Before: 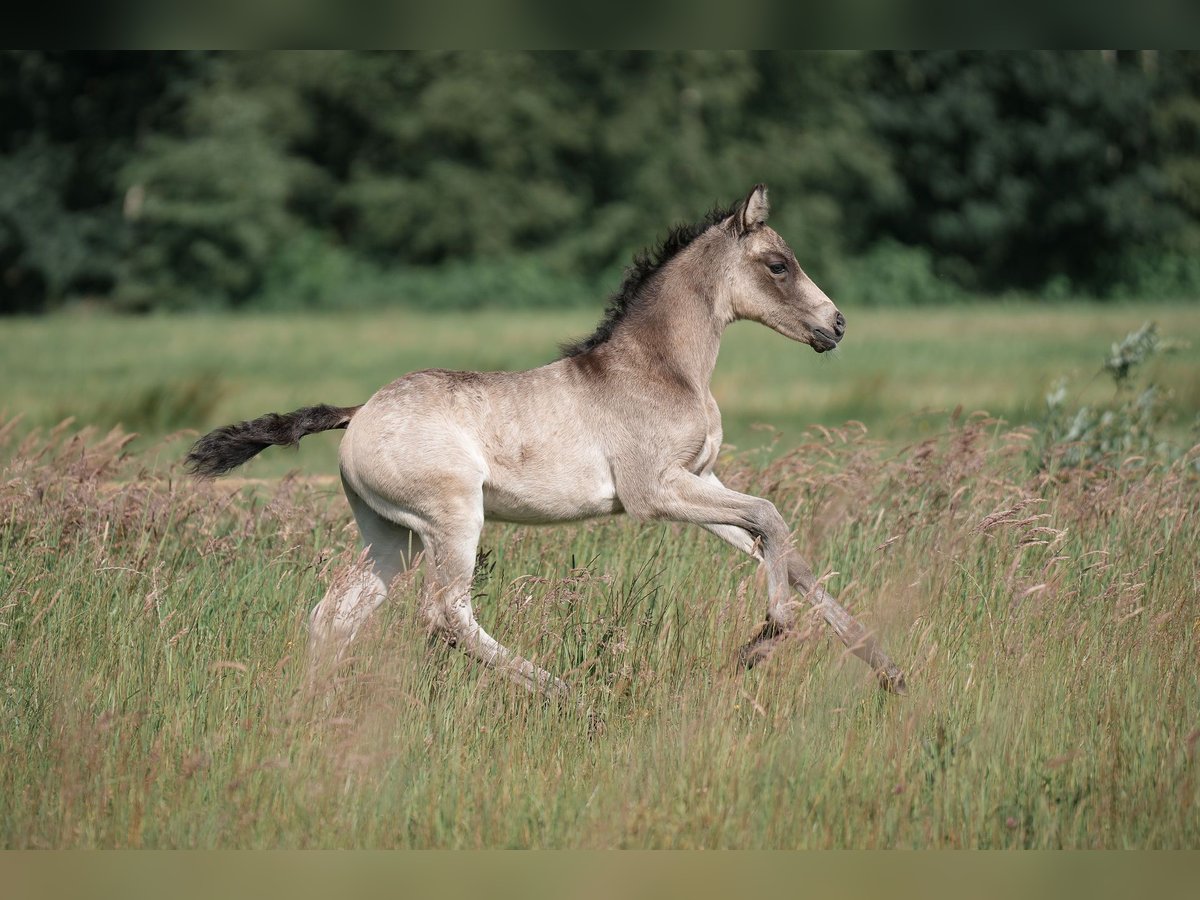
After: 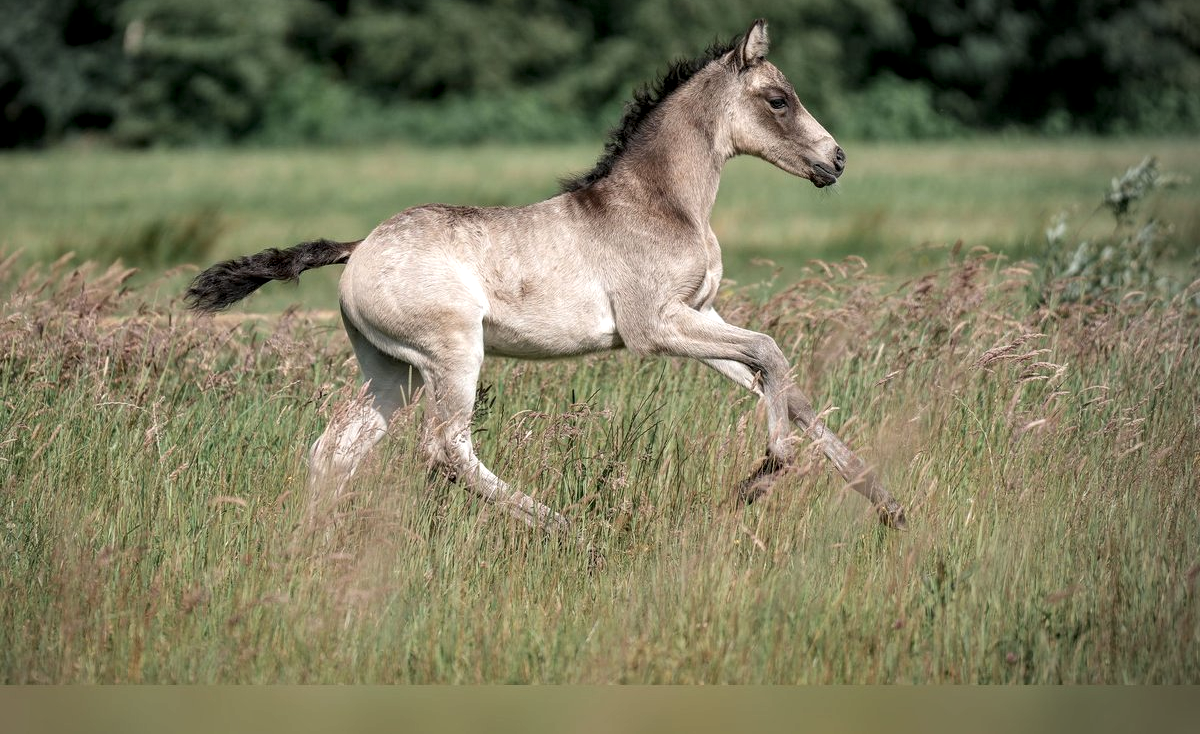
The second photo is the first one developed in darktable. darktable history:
crop and rotate: top 18.407%
vignetting: fall-off radius 92.94%, center (-0.148, 0.012)
local contrast: detail 142%
